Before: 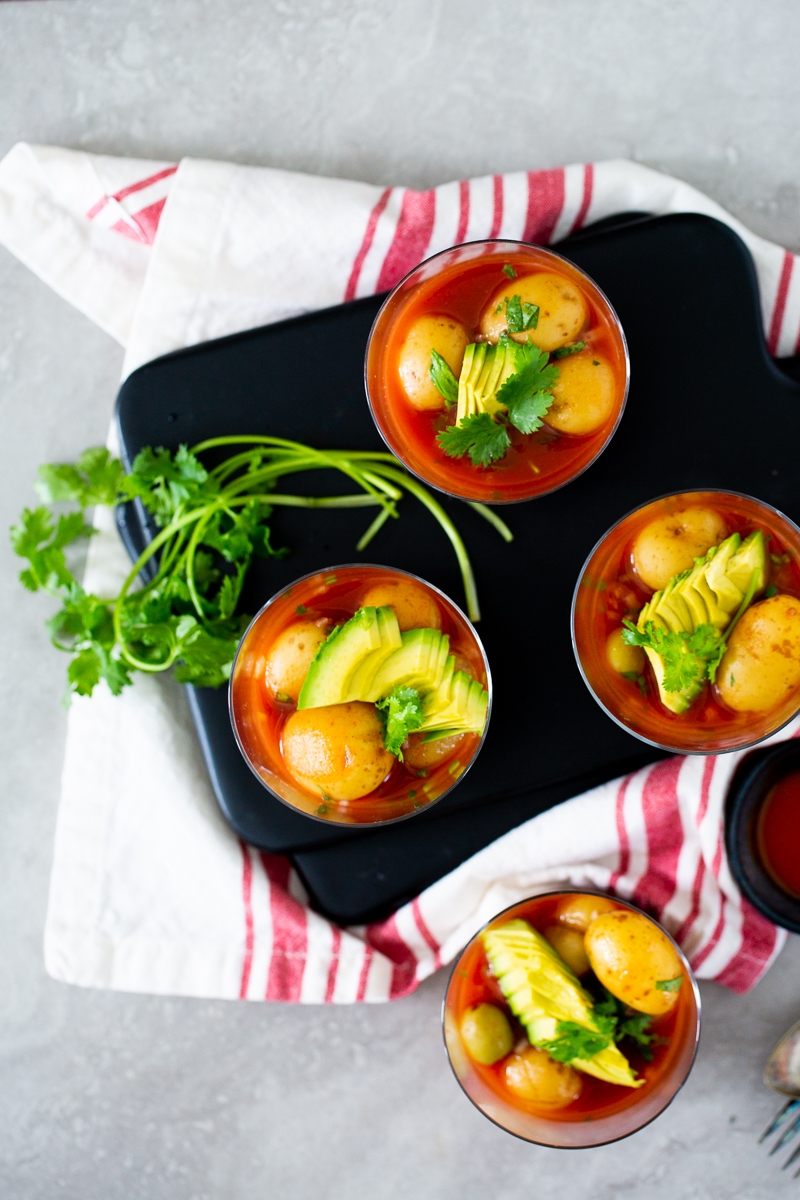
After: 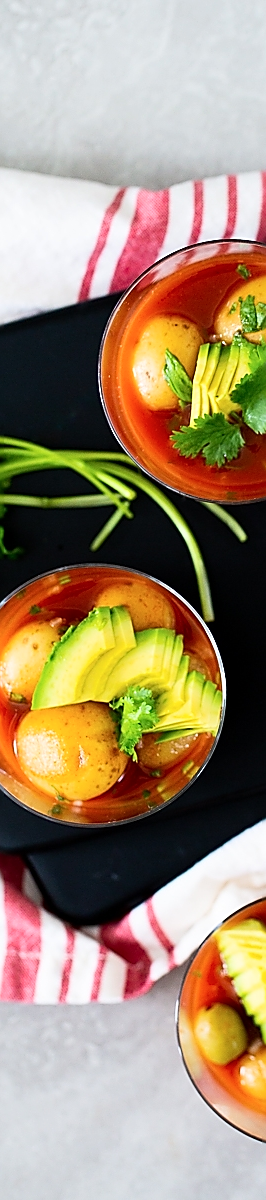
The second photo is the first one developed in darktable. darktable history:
sharpen: radius 1.4, amount 1.25, threshold 0.7
crop: left 33.36%, right 33.36%
contrast brightness saturation: contrast 0.15, brightness 0.05
